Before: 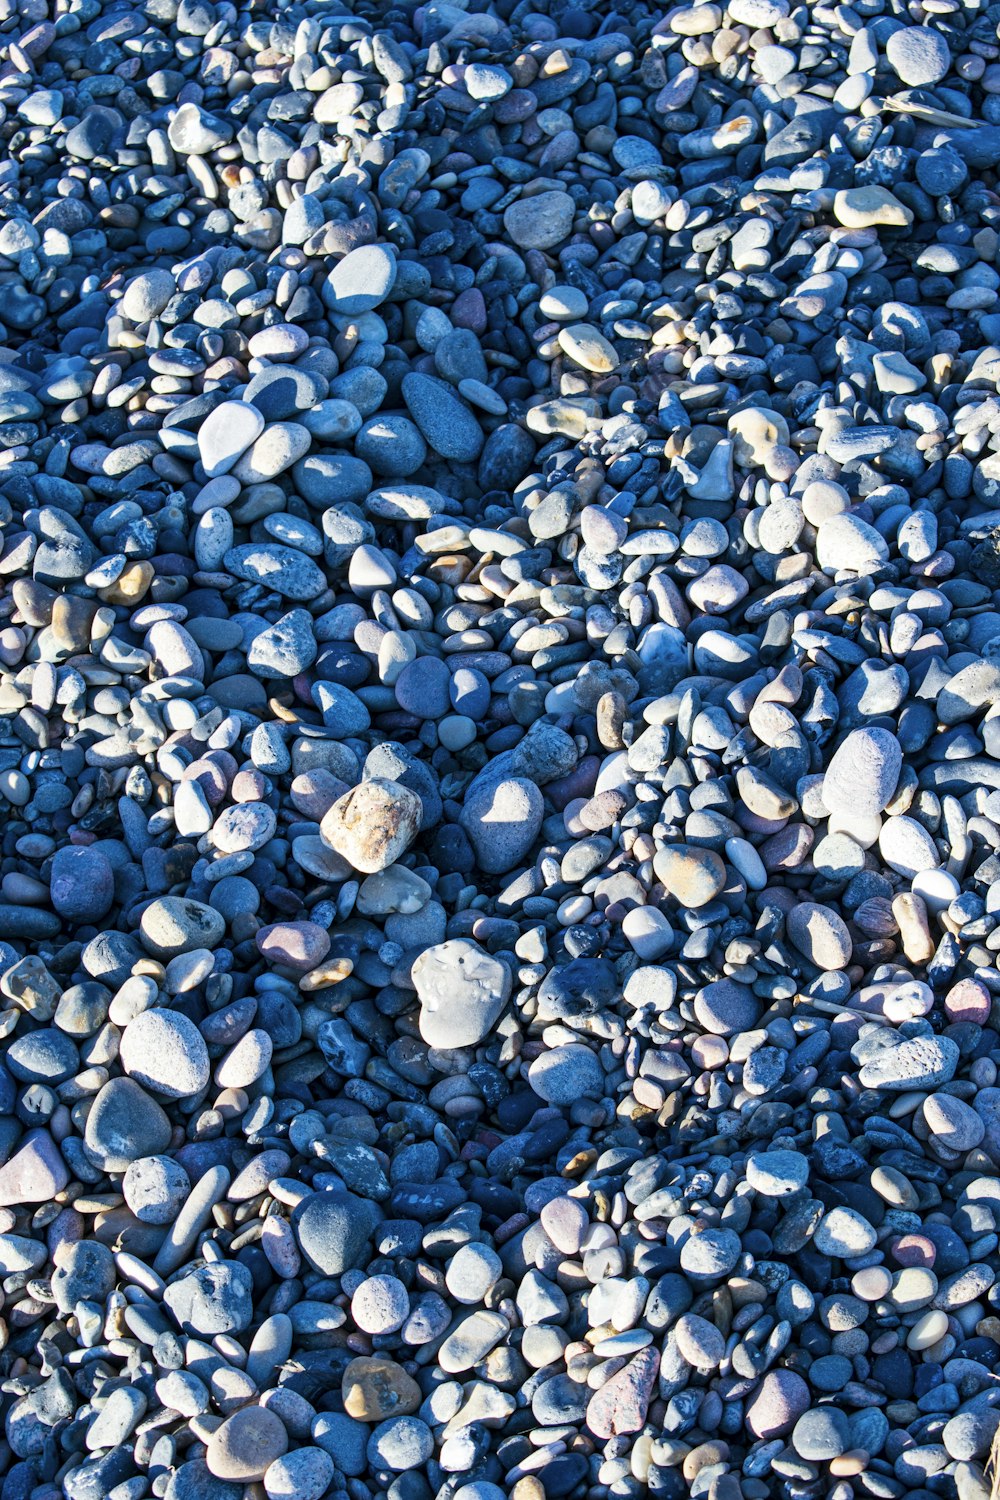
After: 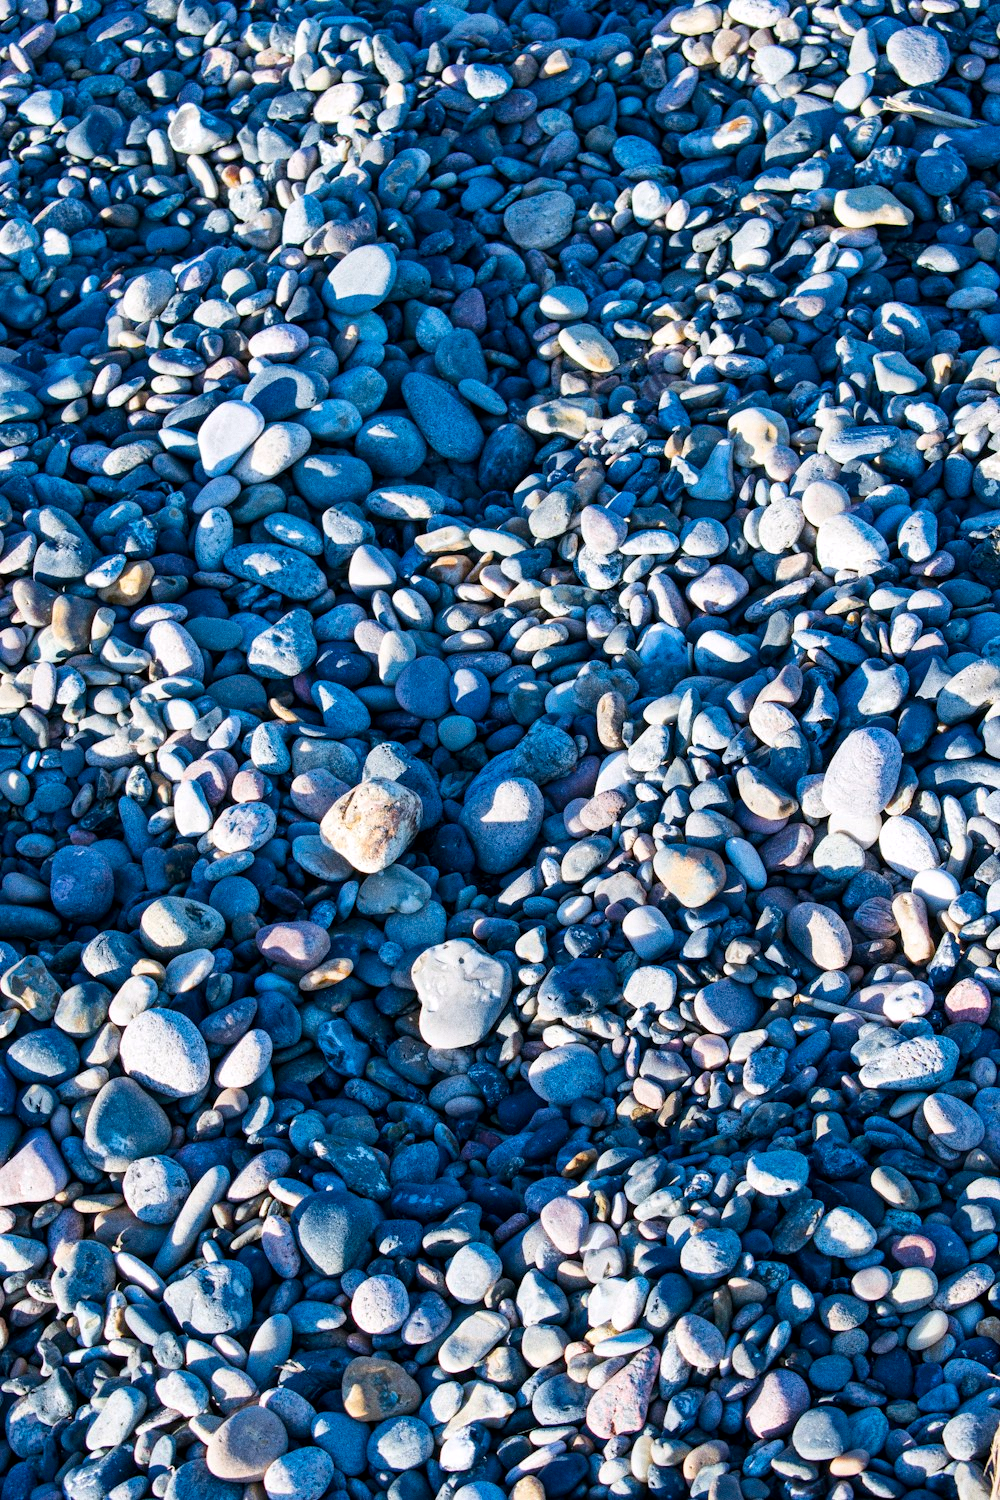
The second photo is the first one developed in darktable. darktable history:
grain: on, module defaults
local contrast: mode bilateral grid, contrast 10, coarseness 25, detail 115%, midtone range 0.2
white balance: red 1.009, blue 1.027
